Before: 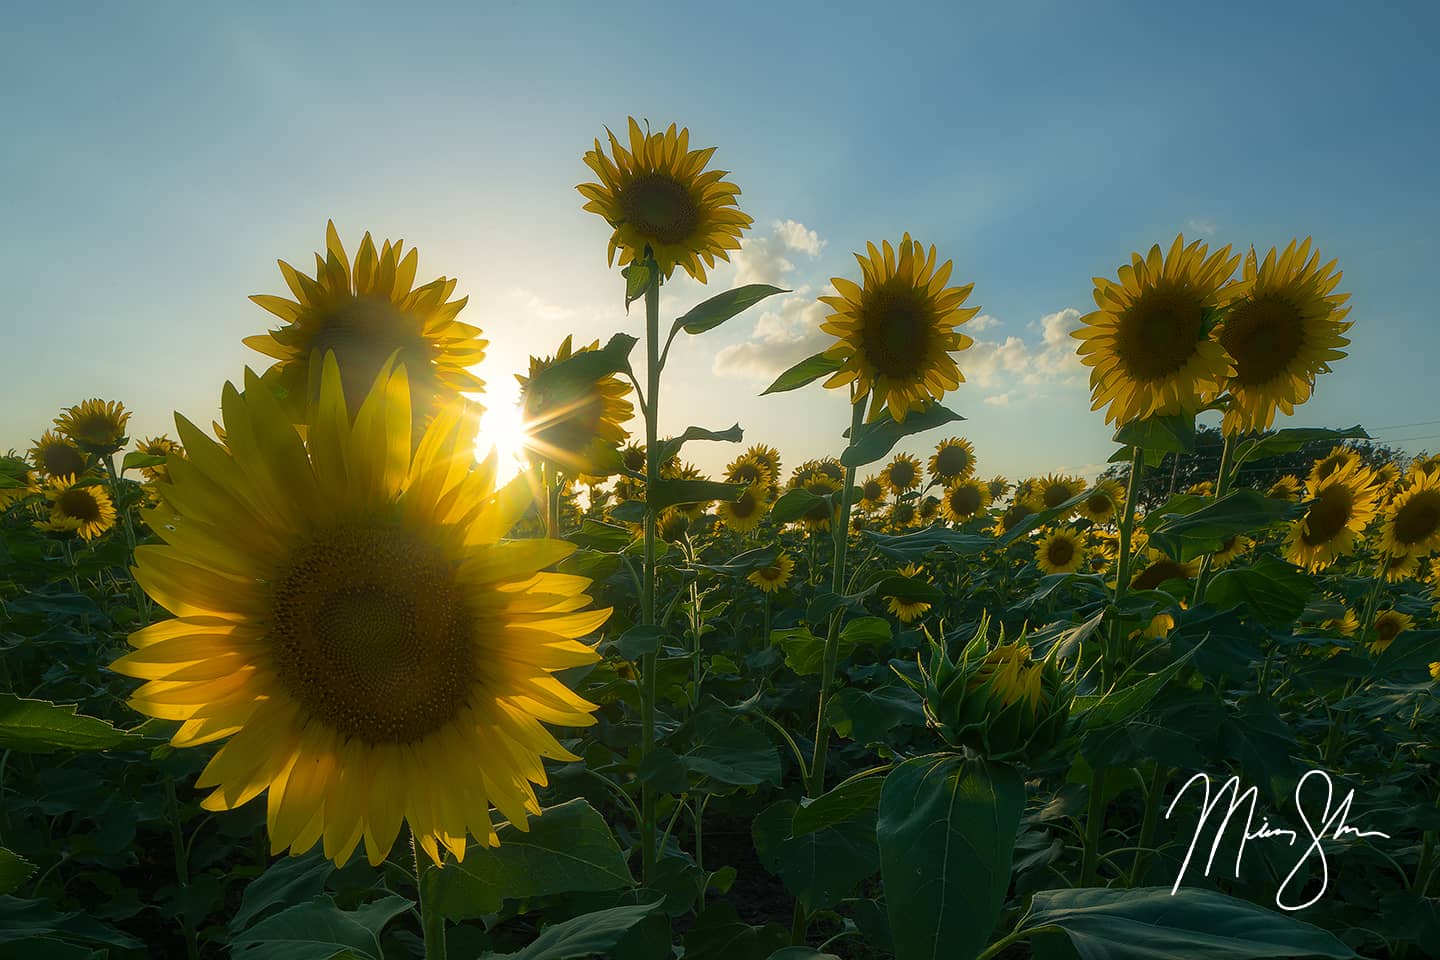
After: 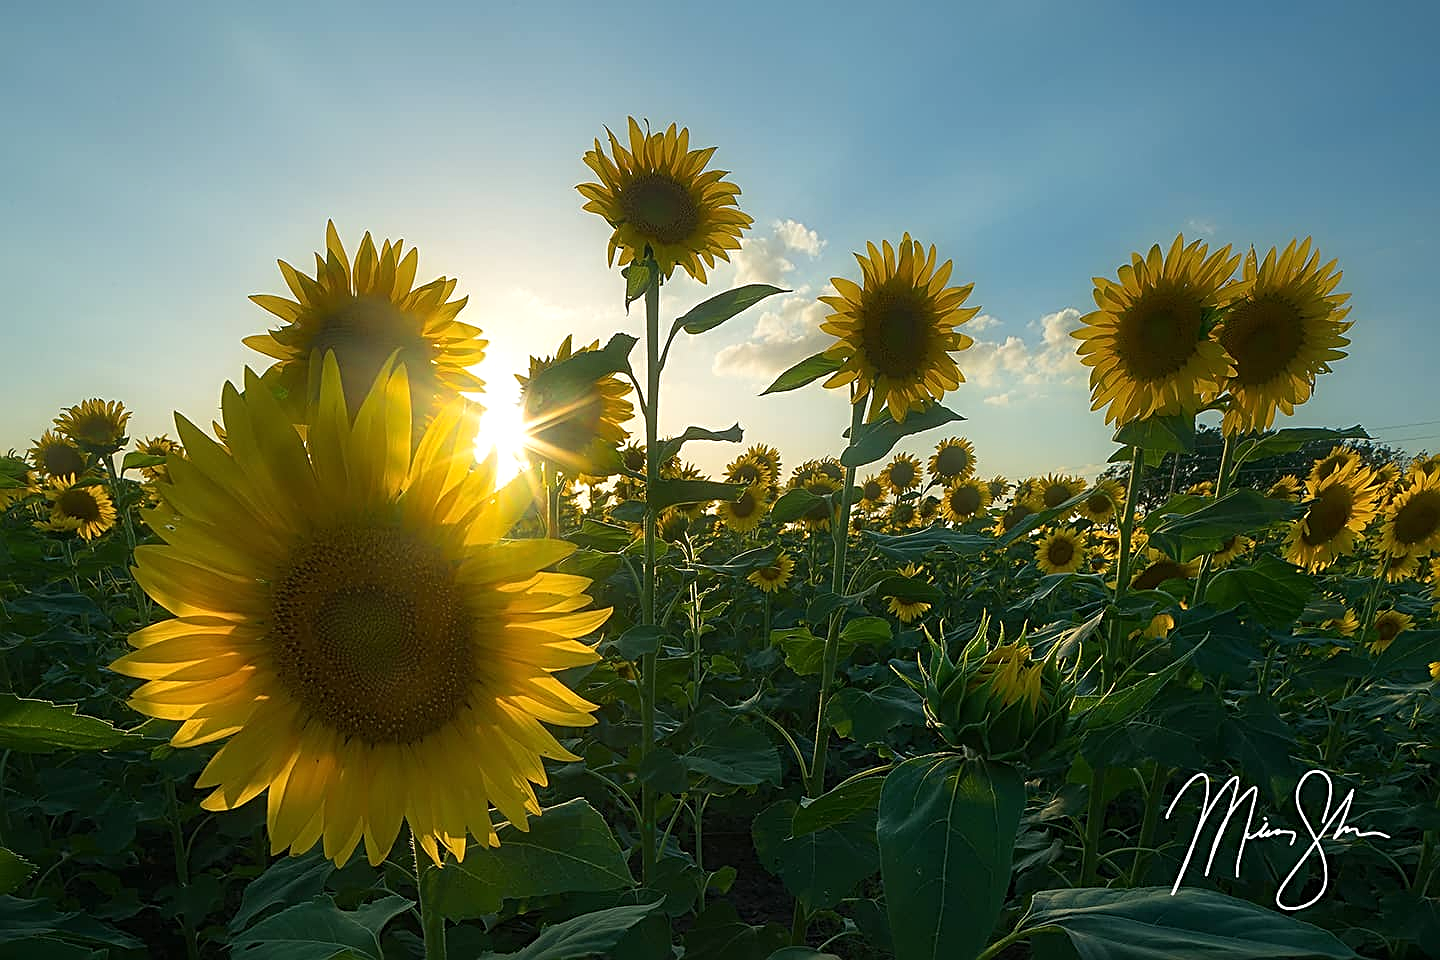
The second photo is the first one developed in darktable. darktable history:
sharpen: radius 2.601, amount 0.7
exposure: exposure 0.2 EV, compensate highlight preservation false
